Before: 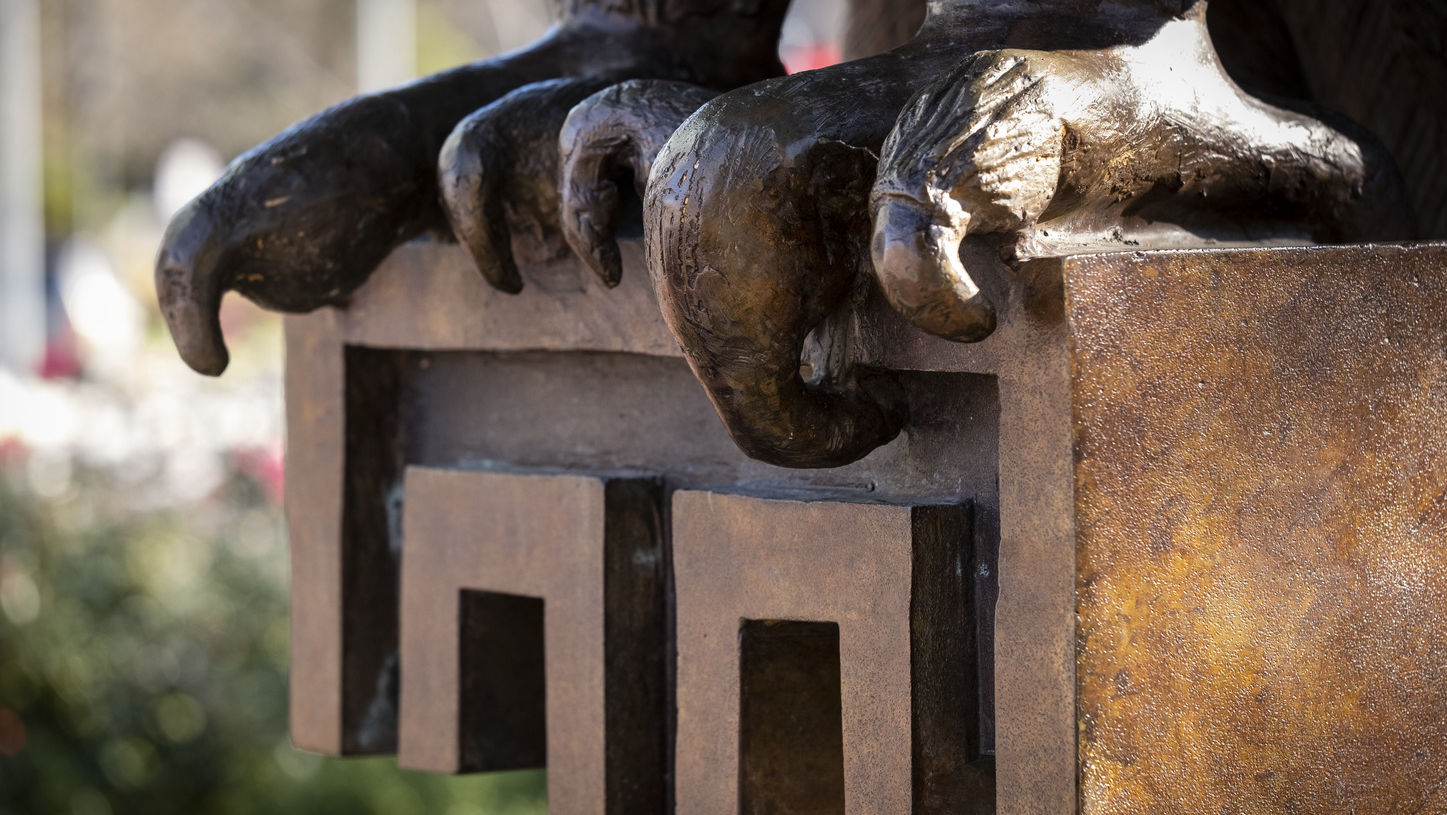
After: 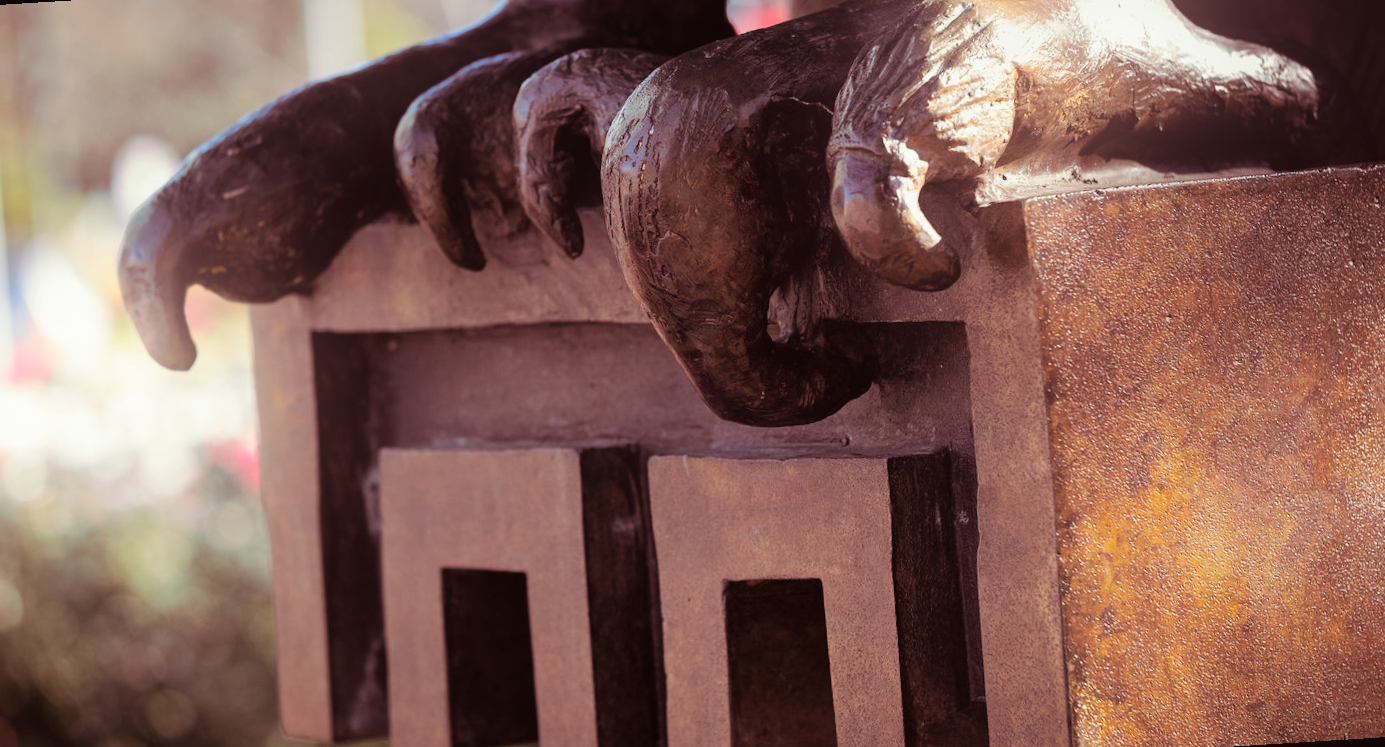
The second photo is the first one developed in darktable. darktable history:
contrast equalizer: octaves 7, y [[0.6 ×6], [0.55 ×6], [0 ×6], [0 ×6], [0 ×6]], mix -0.36
tone equalizer: on, module defaults
crop: top 1.049%, right 0.001%
color balance rgb: global vibrance -1%, saturation formula JzAzBz (2021)
bloom: on, module defaults
split-toning: on, module defaults
rotate and perspective: rotation -3.52°, crop left 0.036, crop right 0.964, crop top 0.081, crop bottom 0.919
